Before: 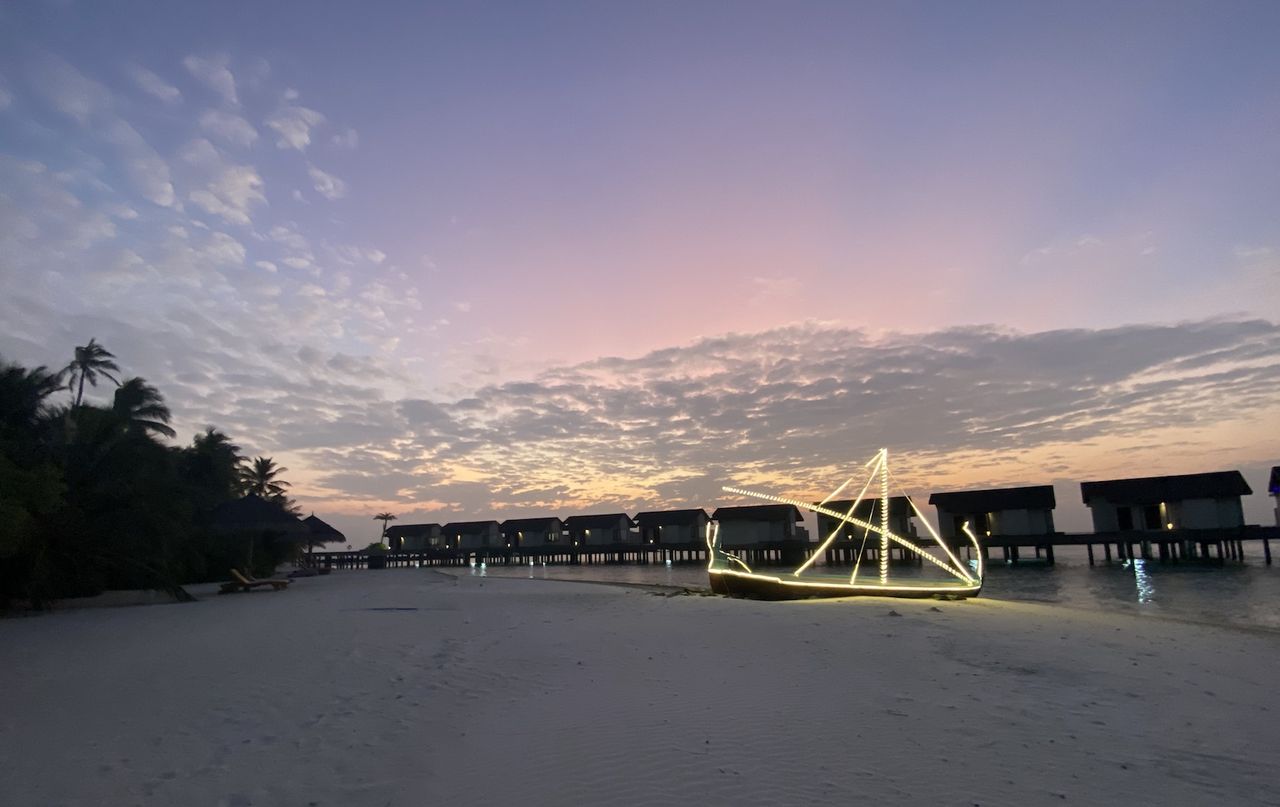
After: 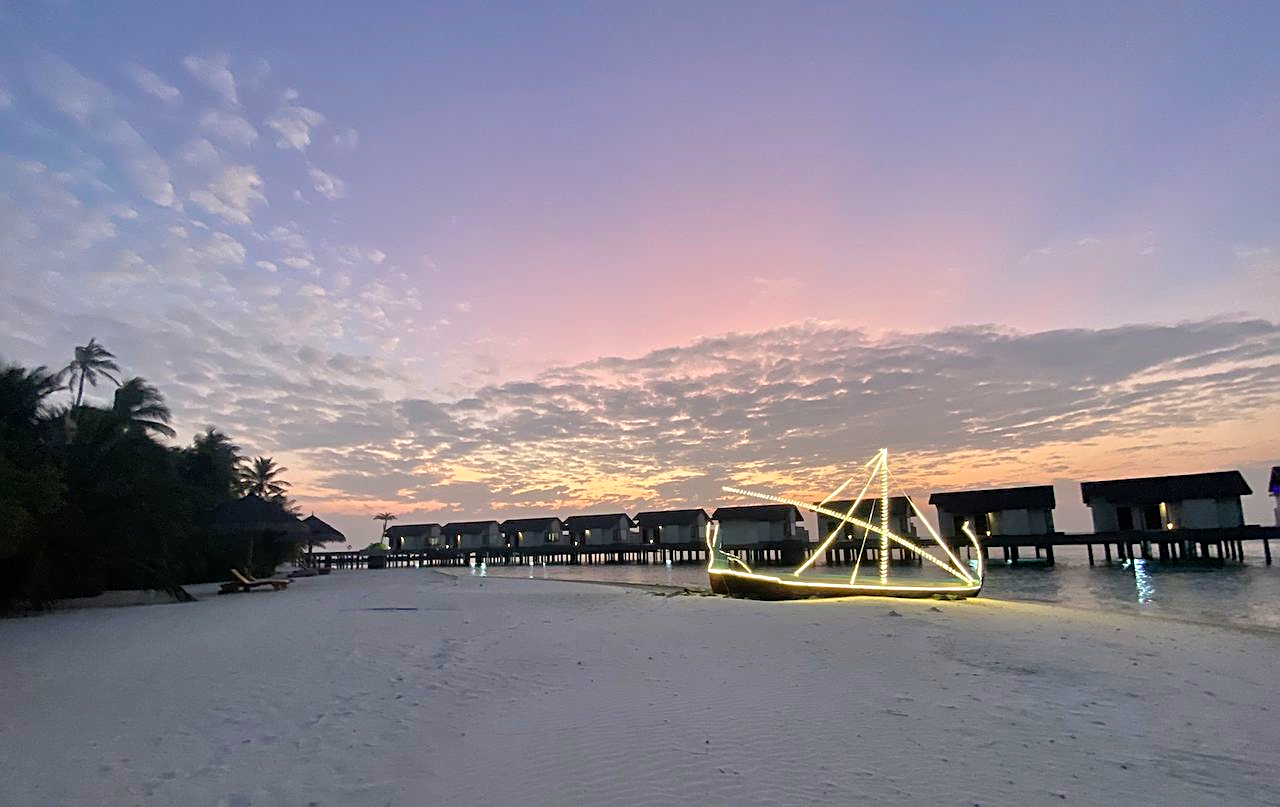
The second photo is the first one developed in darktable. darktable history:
sharpen: on, module defaults
tone equalizer: -7 EV 0.149 EV, -6 EV 0.572 EV, -5 EV 1.17 EV, -4 EV 1.36 EV, -3 EV 1.13 EV, -2 EV 0.6 EV, -1 EV 0.168 EV, mask exposure compensation -0.485 EV
base curve: curves: ch0 [(0, 0) (0.472, 0.455) (1, 1)], exposure shift 0.575, preserve colors none
